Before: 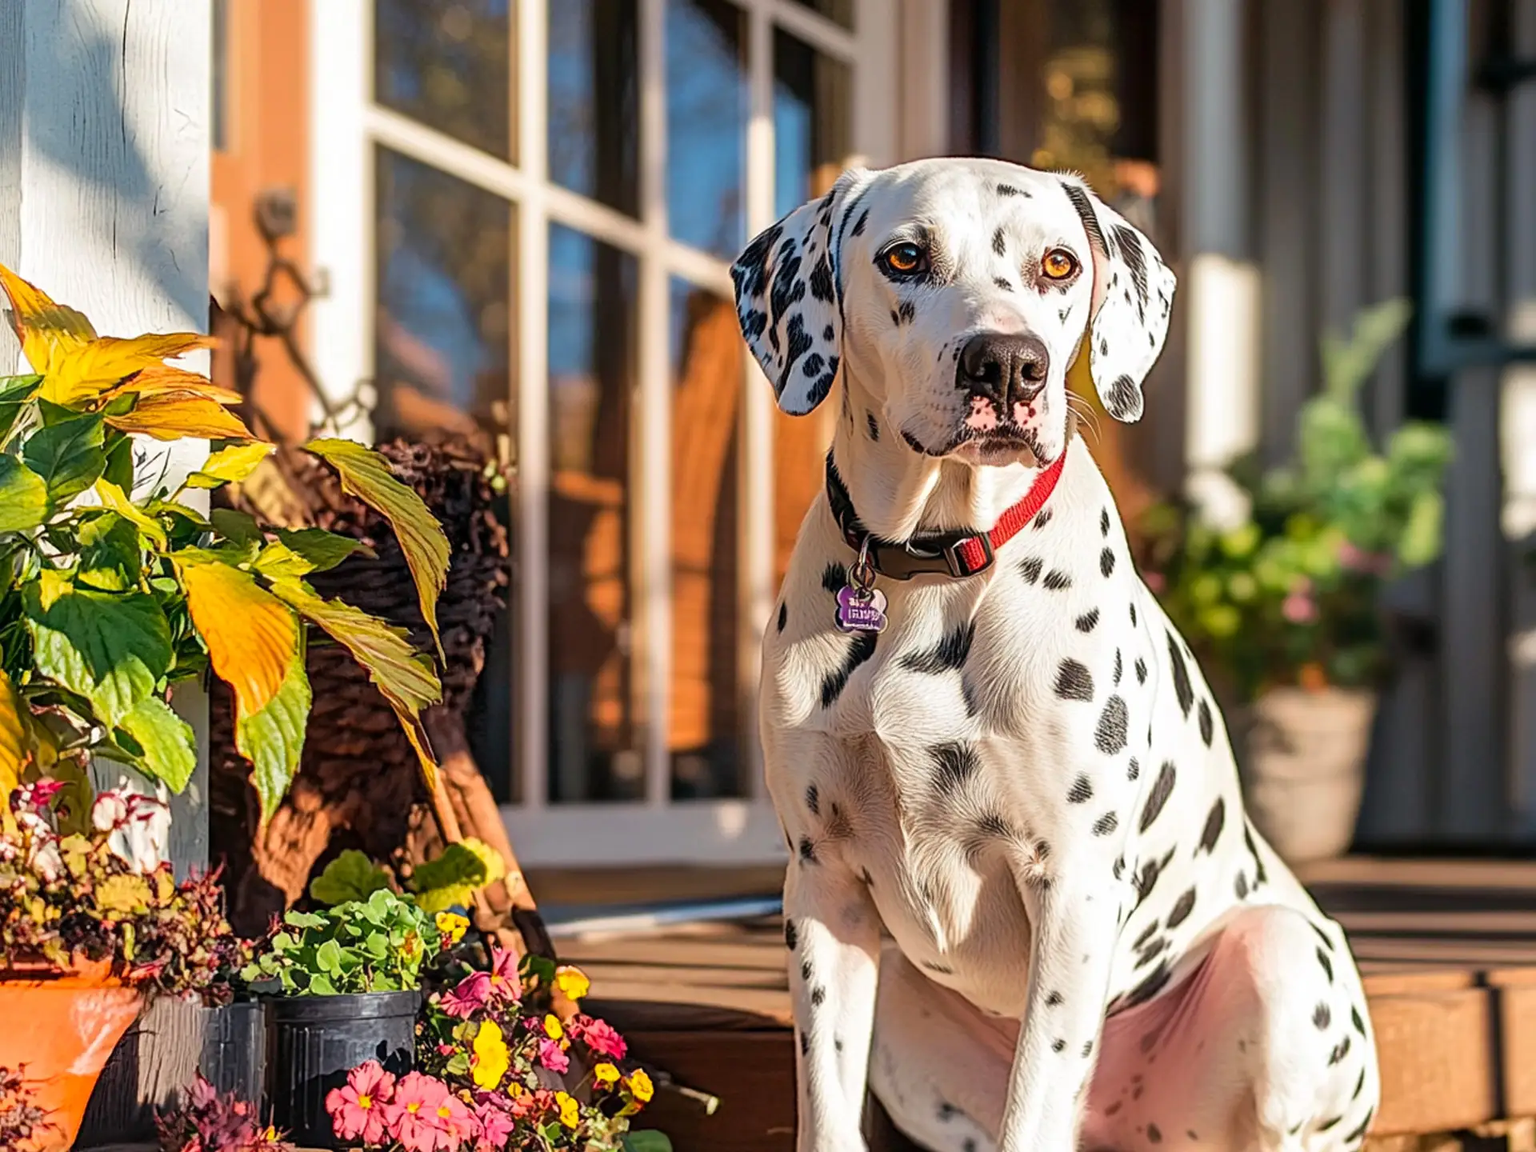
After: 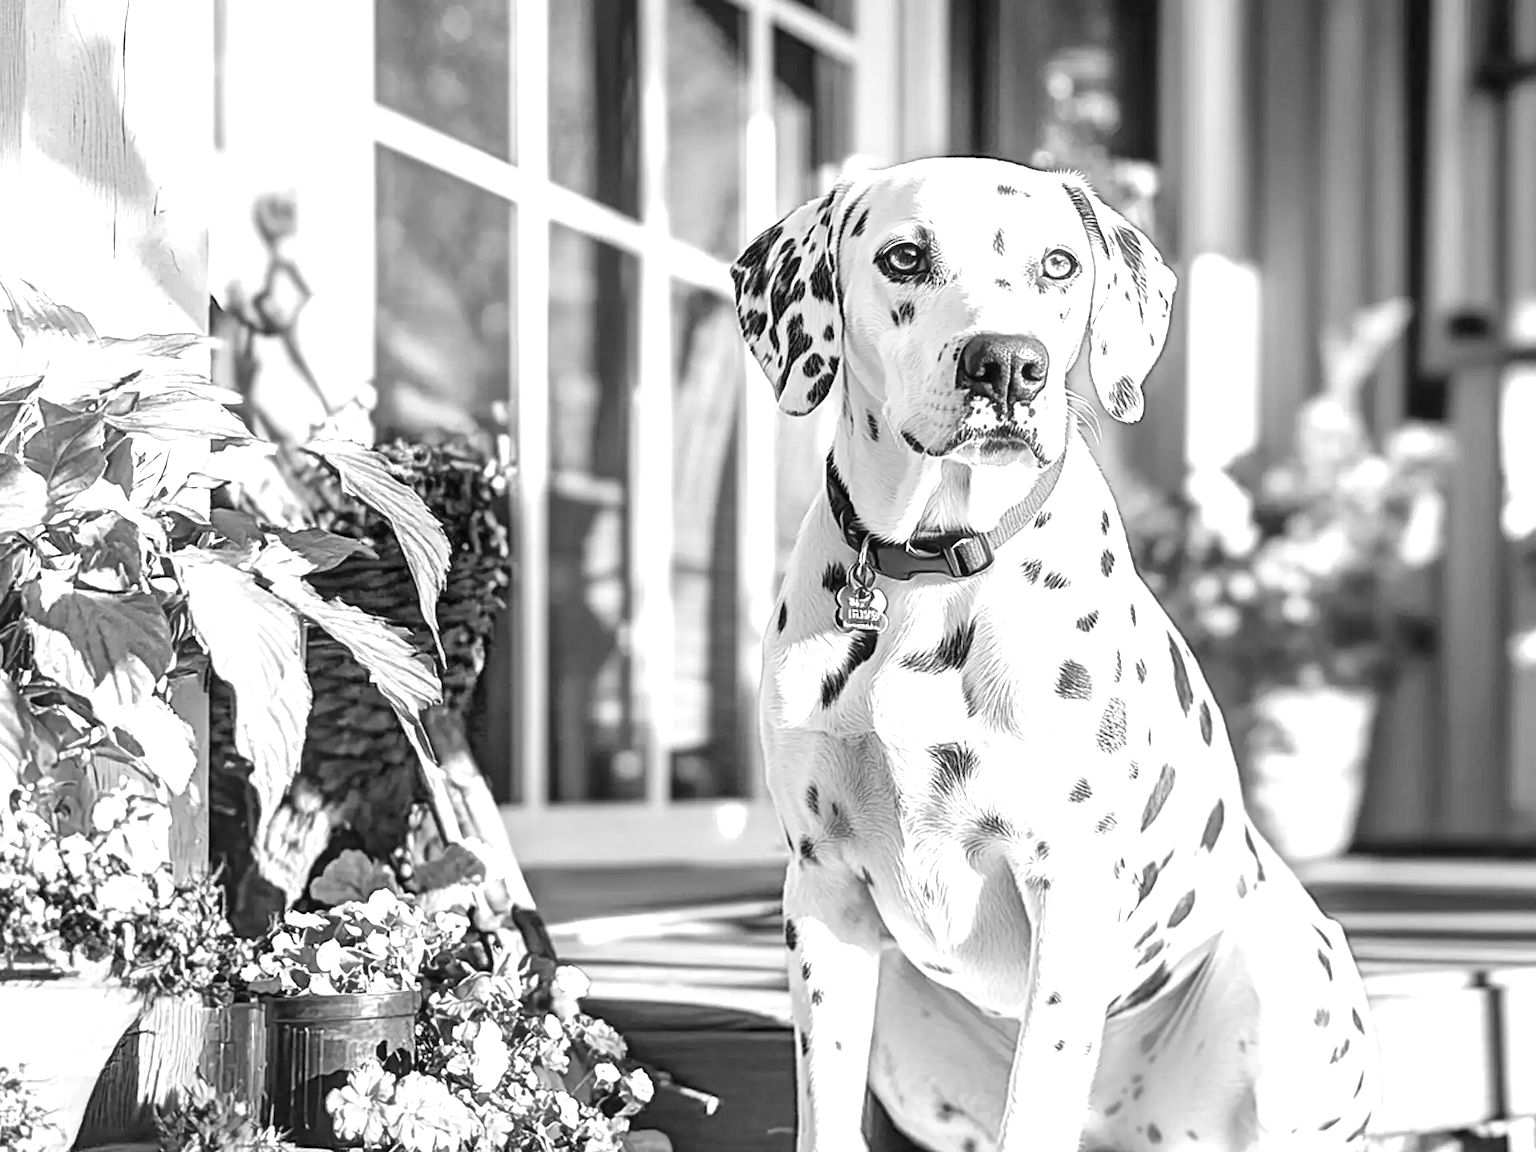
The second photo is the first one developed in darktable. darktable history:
exposure: black level correction 0, exposure 1.45 EV, compensate exposure bias true, compensate highlight preservation false
contrast brightness saturation: brightness 0.09, saturation 0.19
monochrome: a 32, b 64, size 2.3
